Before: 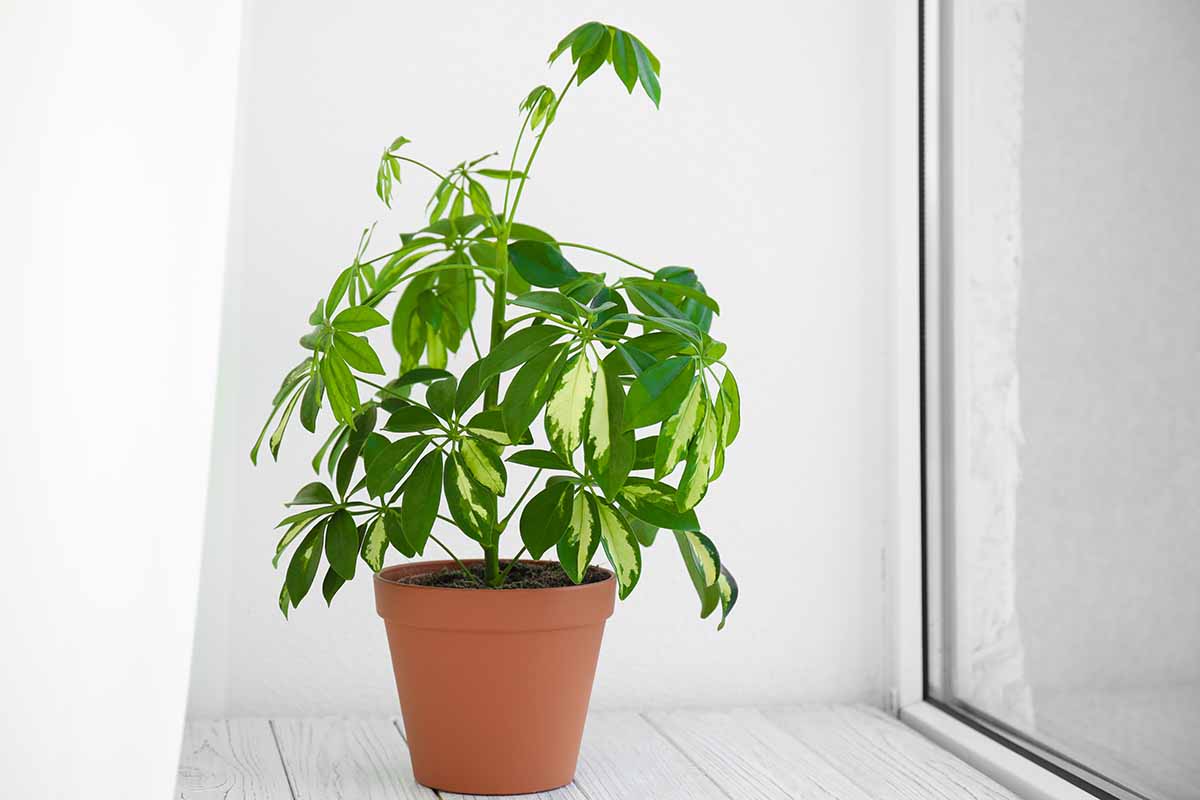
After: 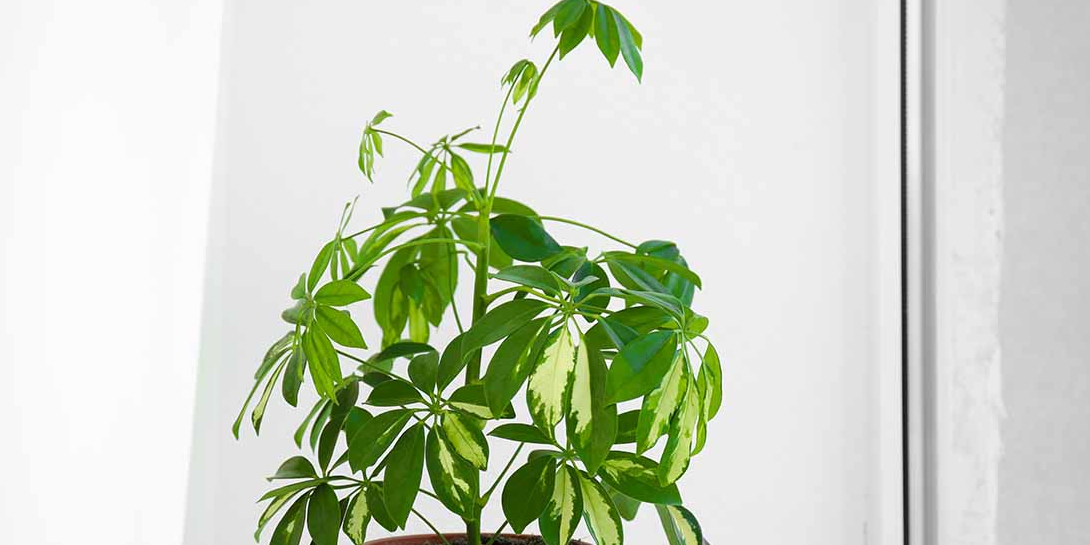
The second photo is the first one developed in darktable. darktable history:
crop: left 1.545%, top 3.354%, right 7.552%, bottom 28.499%
